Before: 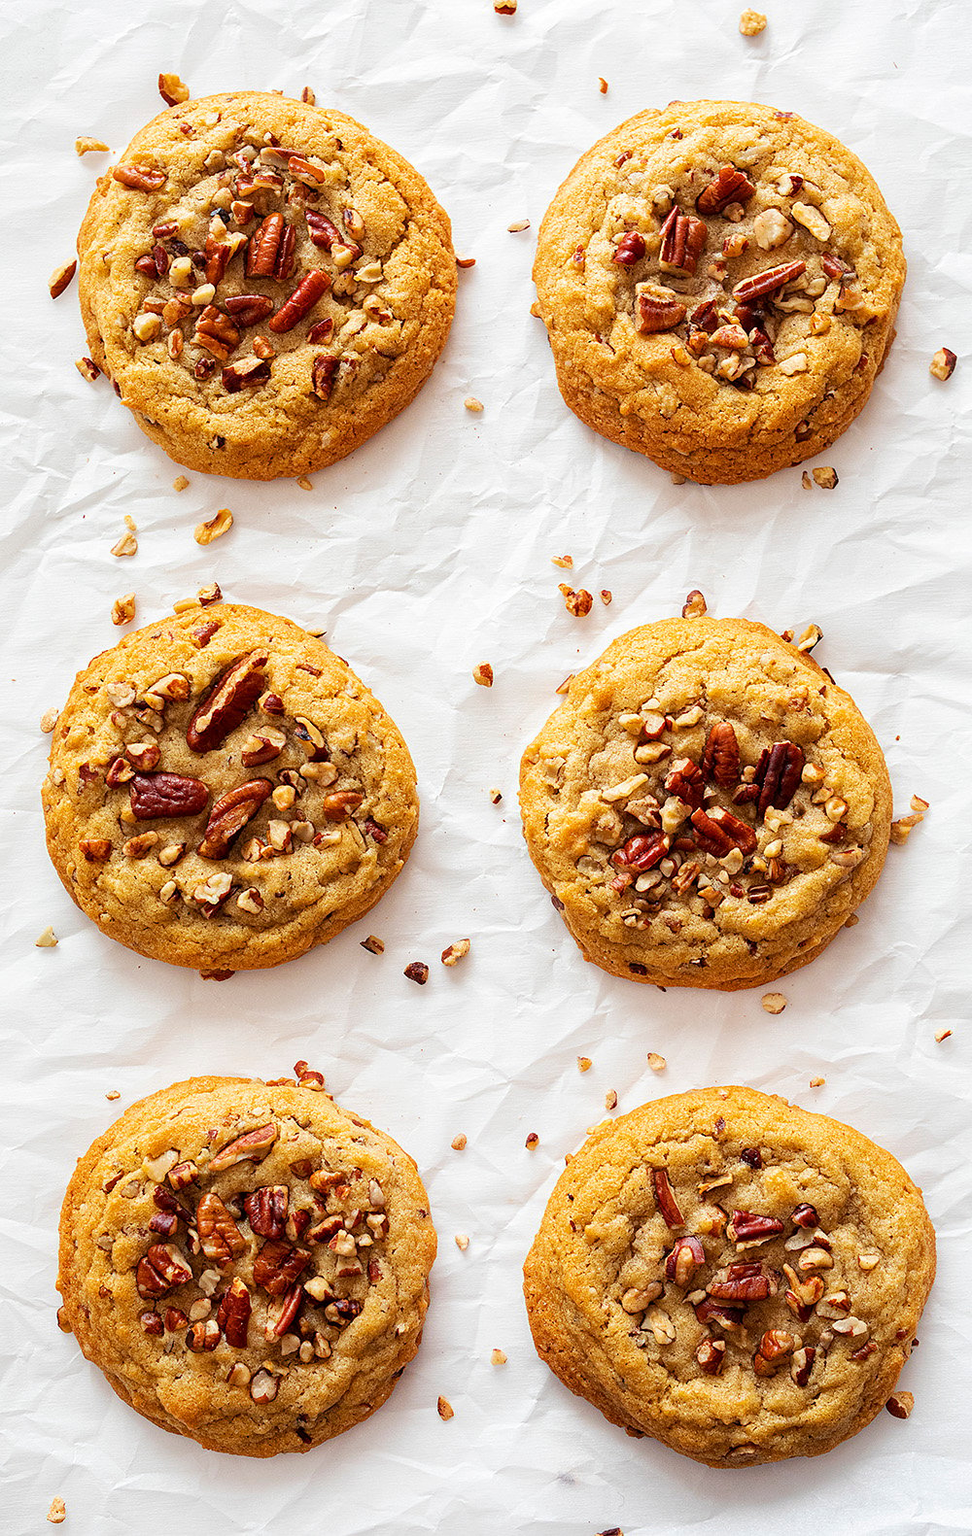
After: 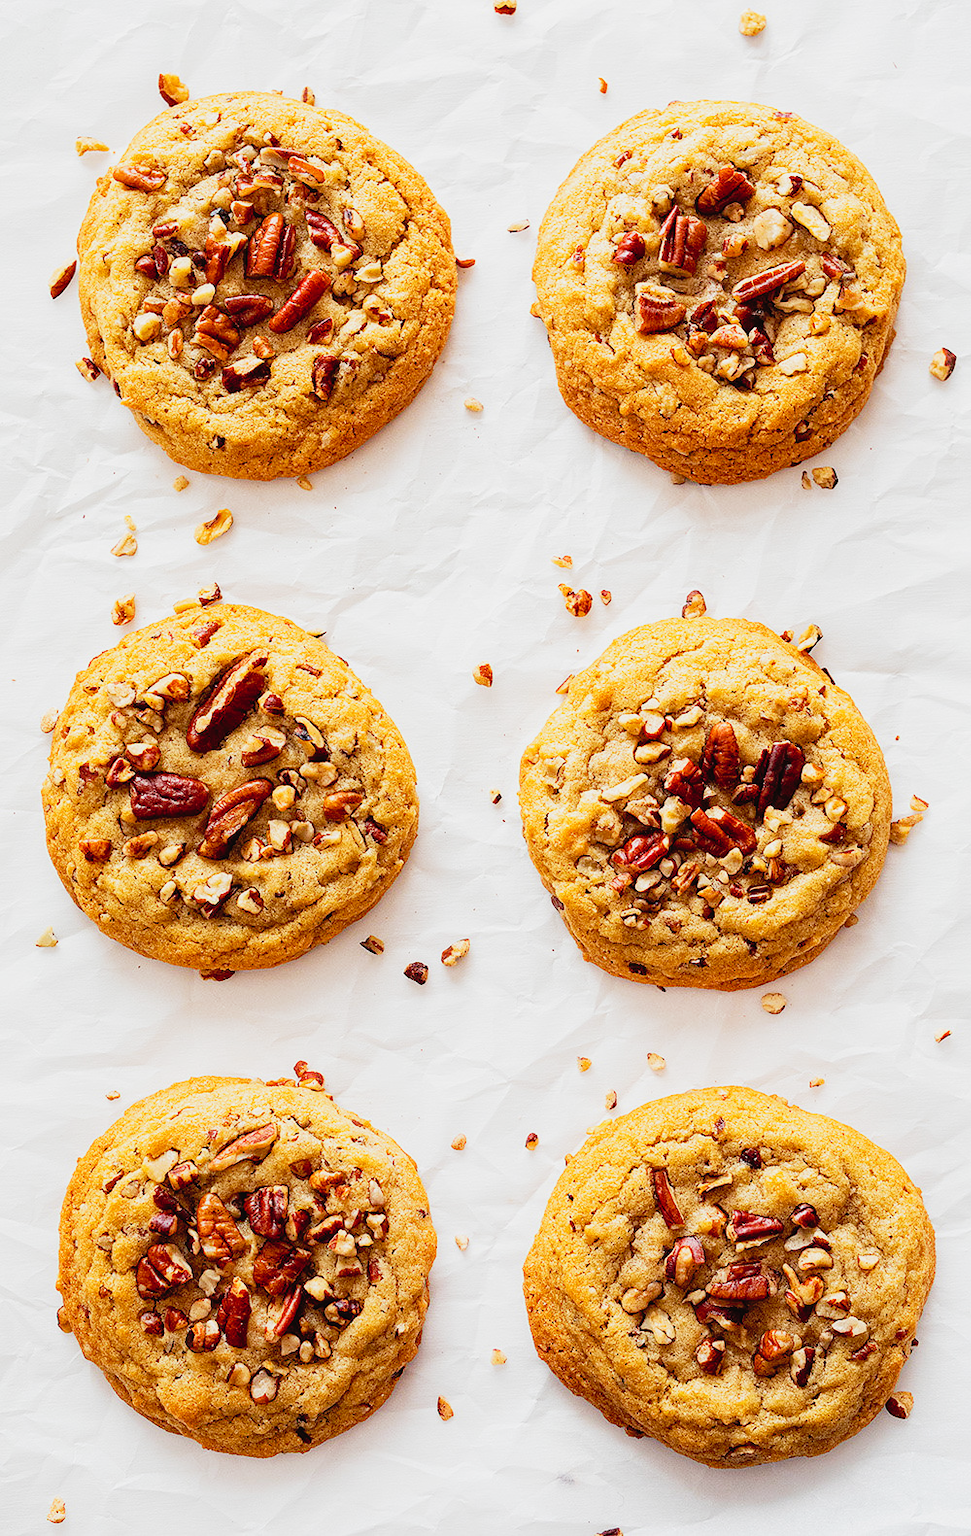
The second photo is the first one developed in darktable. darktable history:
tone curve: curves: ch0 [(0, 0.022) (0.114, 0.088) (0.282, 0.316) (0.446, 0.511) (0.613, 0.693) (0.786, 0.843) (0.999, 0.949)]; ch1 [(0, 0) (0.395, 0.343) (0.463, 0.427) (0.486, 0.474) (0.503, 0.5) (0.535, 0.522) (0.555, 0.546) (0.594, 0.614) (0.755, 0.793) (1, 1)]; ch2 [(0, 0) (0.369, 0.388) (0.449, 0.431) (0.501, 0.5) (0.528, 0.517) (0.561, 0.59) (0.612, 0.646) (0.697, 0.721) (1, 1)], preserve colors none
